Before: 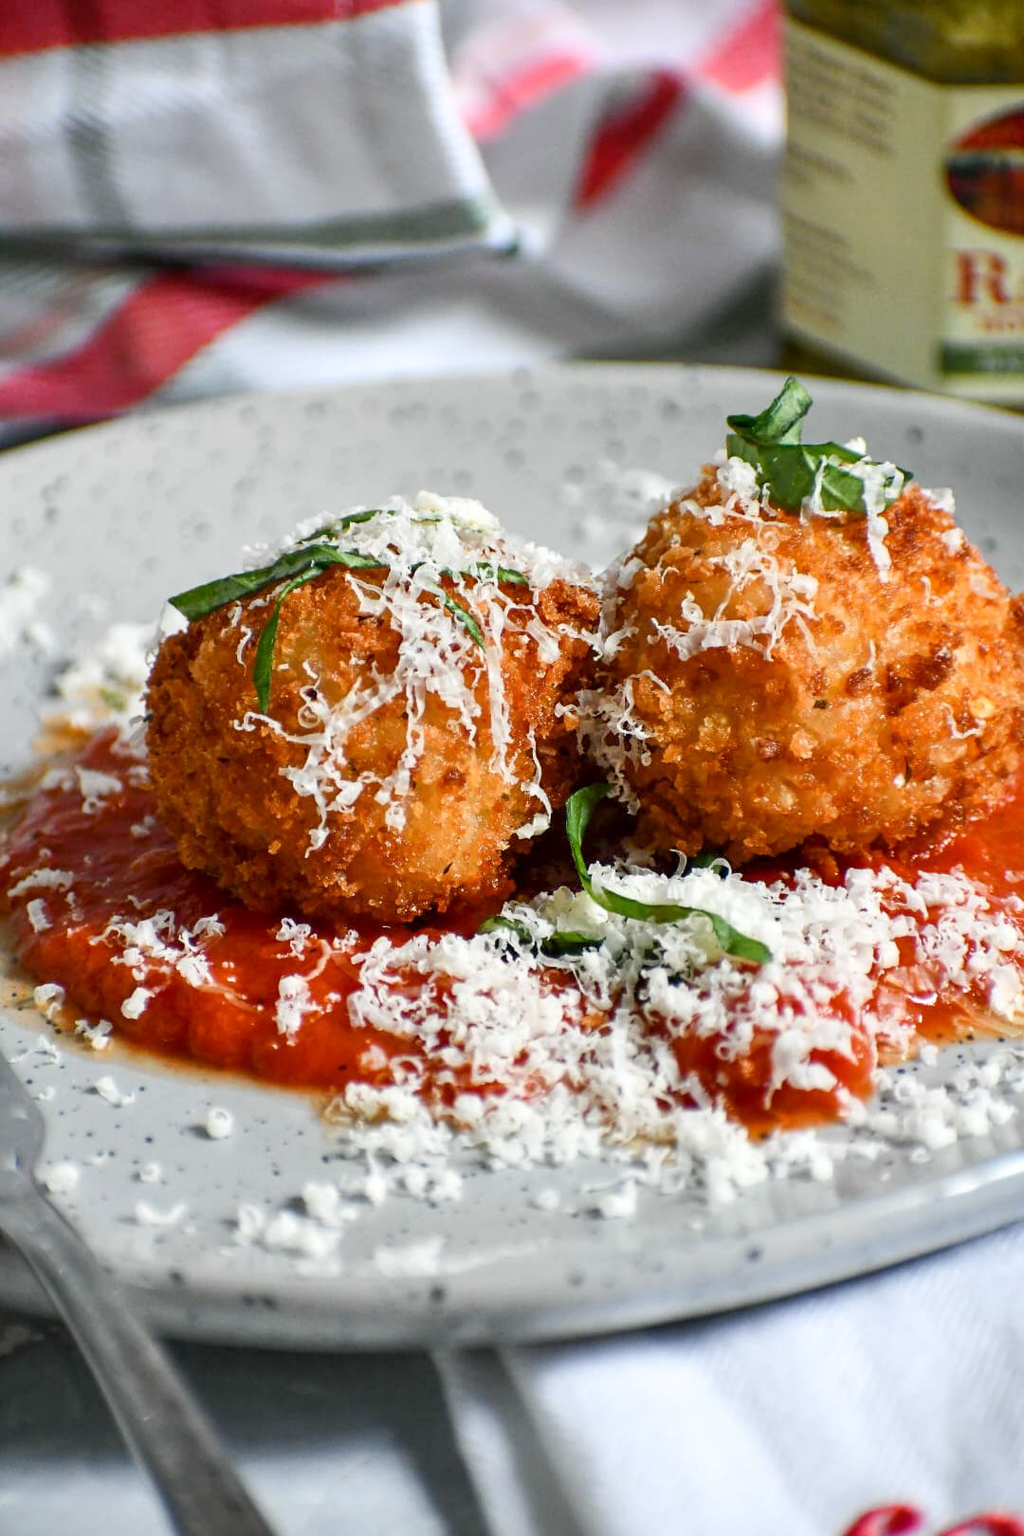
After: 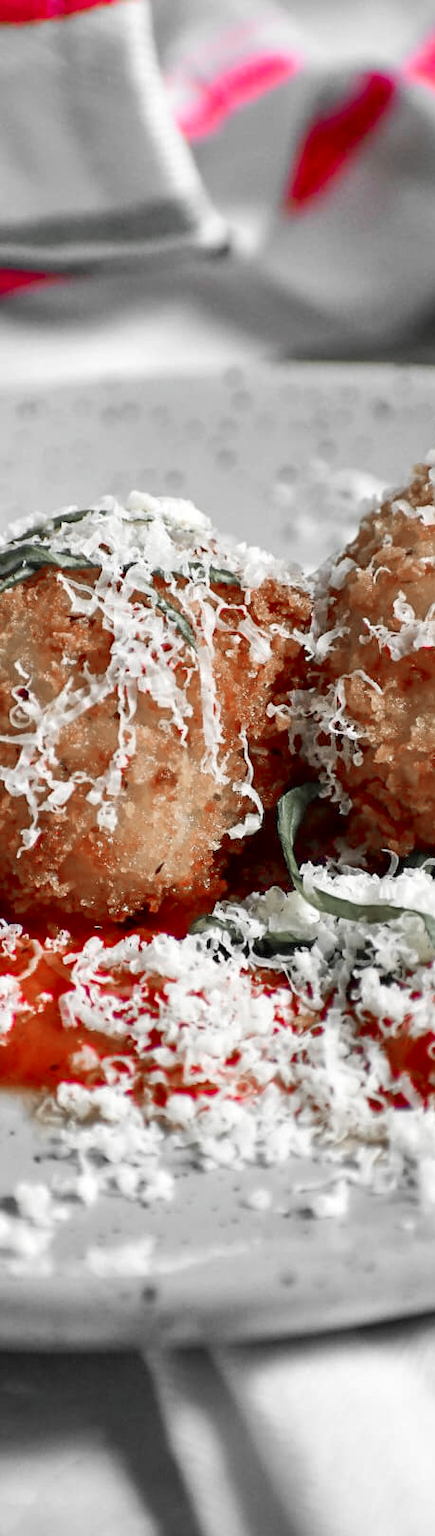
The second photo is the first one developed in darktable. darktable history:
crop: left 28.185%, right 29.256%
shadows and highlights: shadows 51.8, highlights -28.53, soften with gaussian
tone equalizer: edges refinement/feathering 500, mask exposure compensation -1.57 EV, preserve details no
color zones: curves: ch1 [(0, 0.831) (0.08, 0.771) (0.157, 0.268) (0.241, 0.207) (0.562, -0.005) (0.714, -0.013) (0.876, 0.01) (1, 0.831)]
